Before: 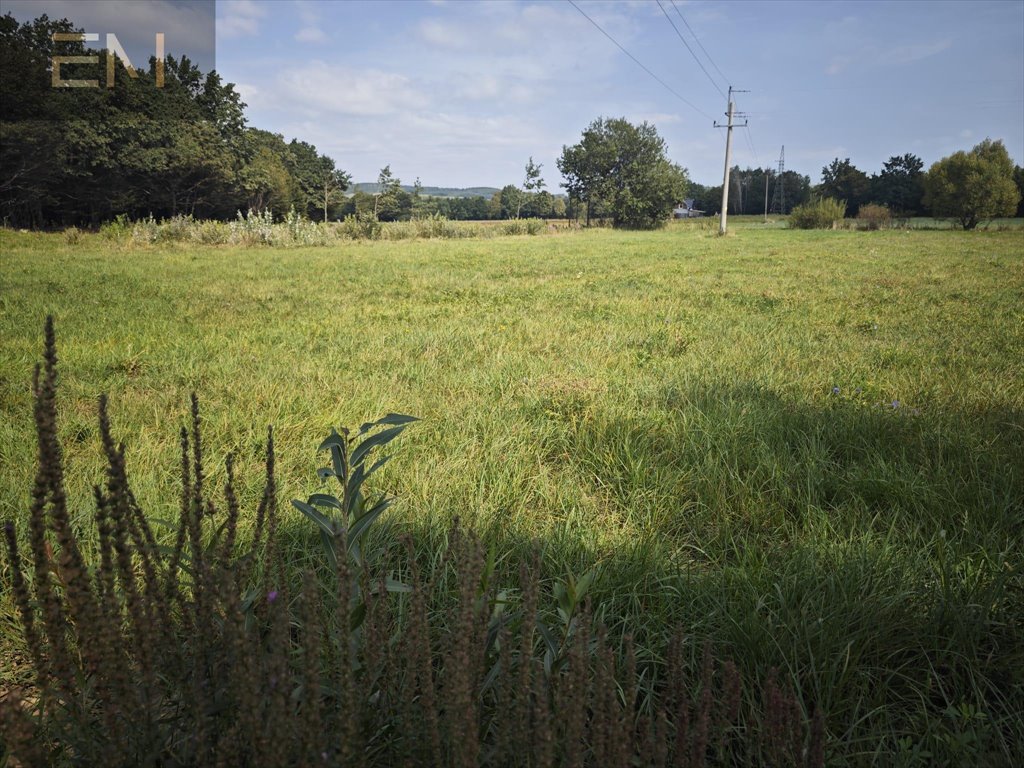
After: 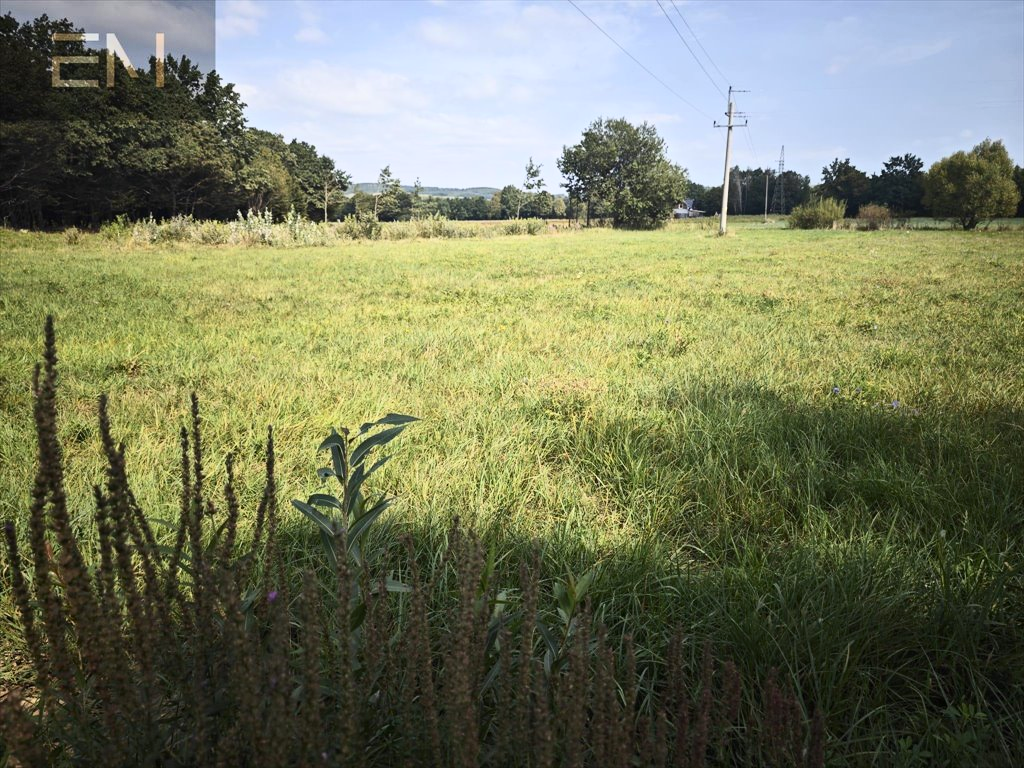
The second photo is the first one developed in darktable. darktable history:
contrast brightness saturation: contrast 0.24, brightness 0.09
exposure: exposure 0.2 EV, compensate highlight preservation false
